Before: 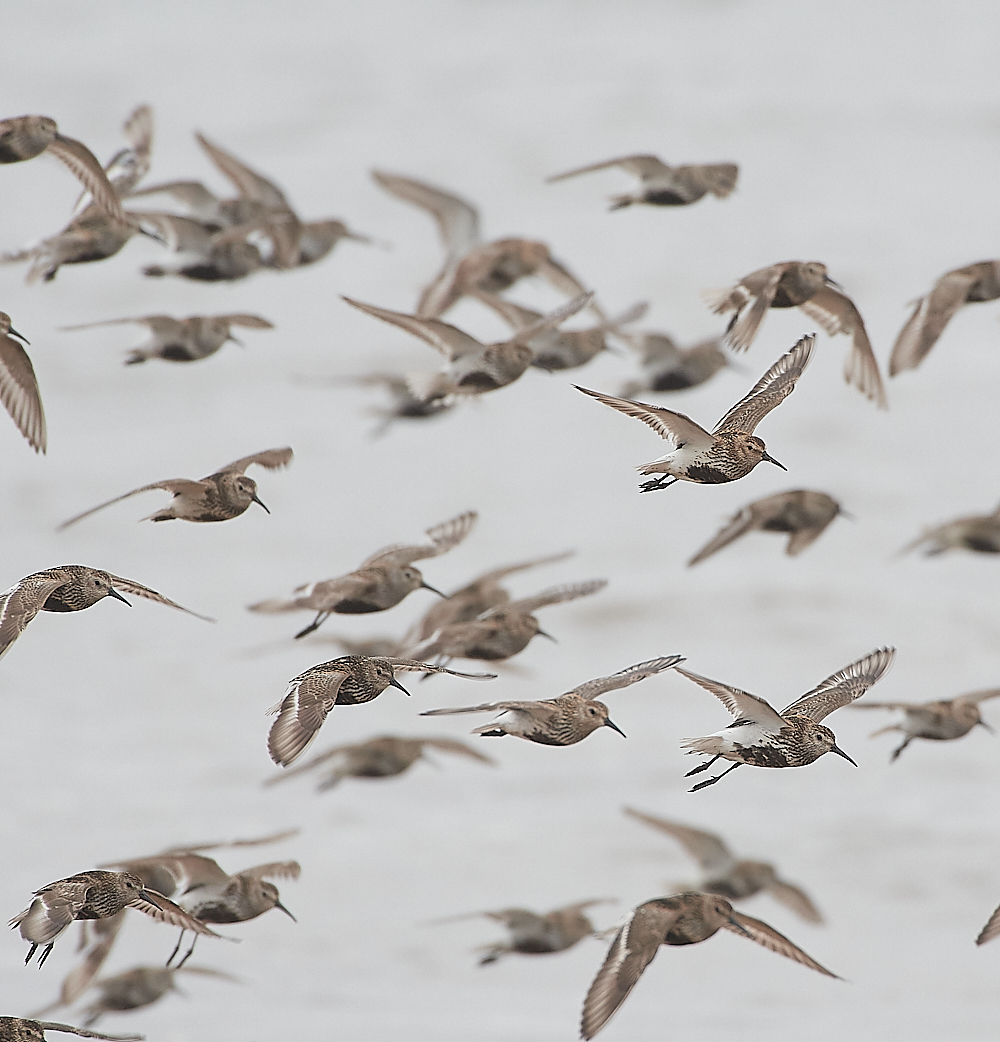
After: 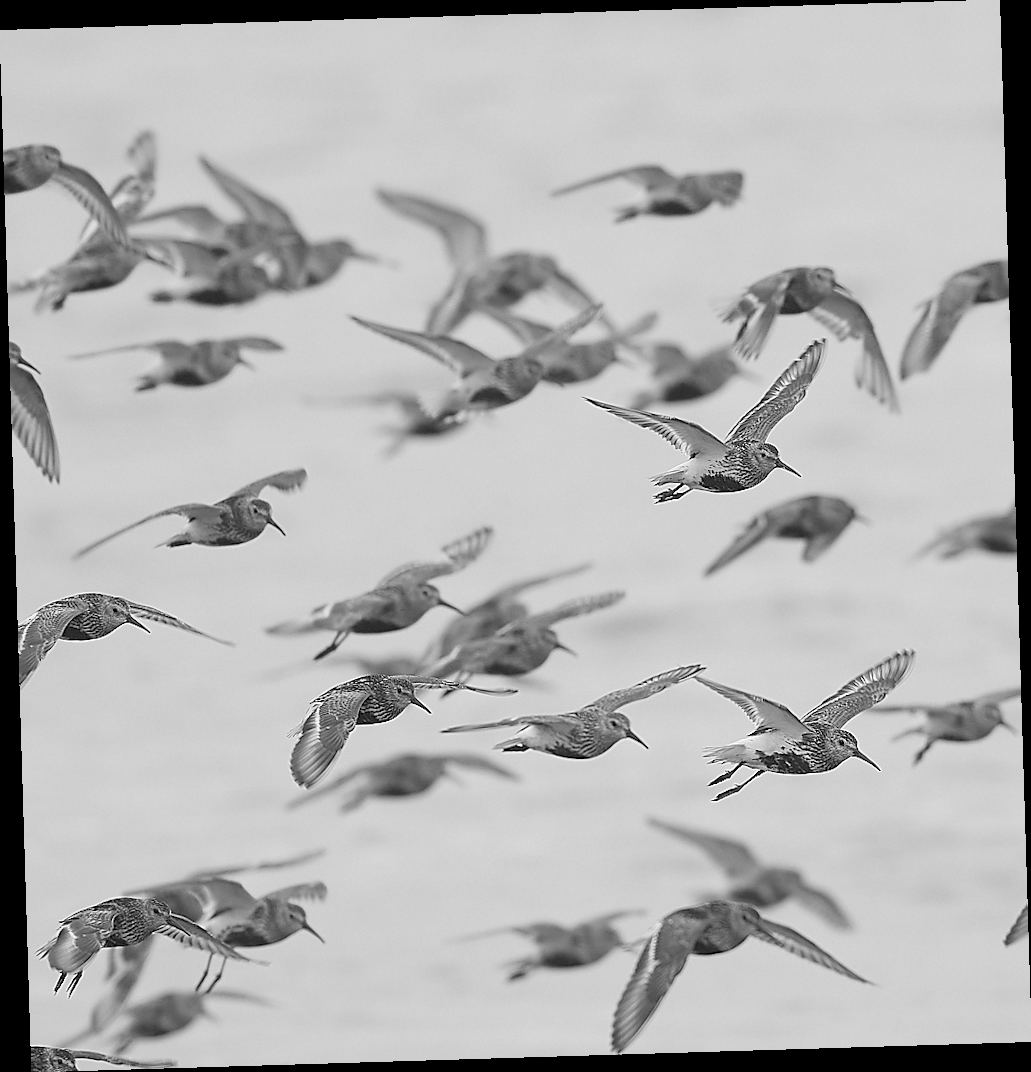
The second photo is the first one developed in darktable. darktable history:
color contrast: green-magenta contrast 0, blue-yellow contrast 0
rotate and perspective: rotation -1.75°, automatic cropping off
